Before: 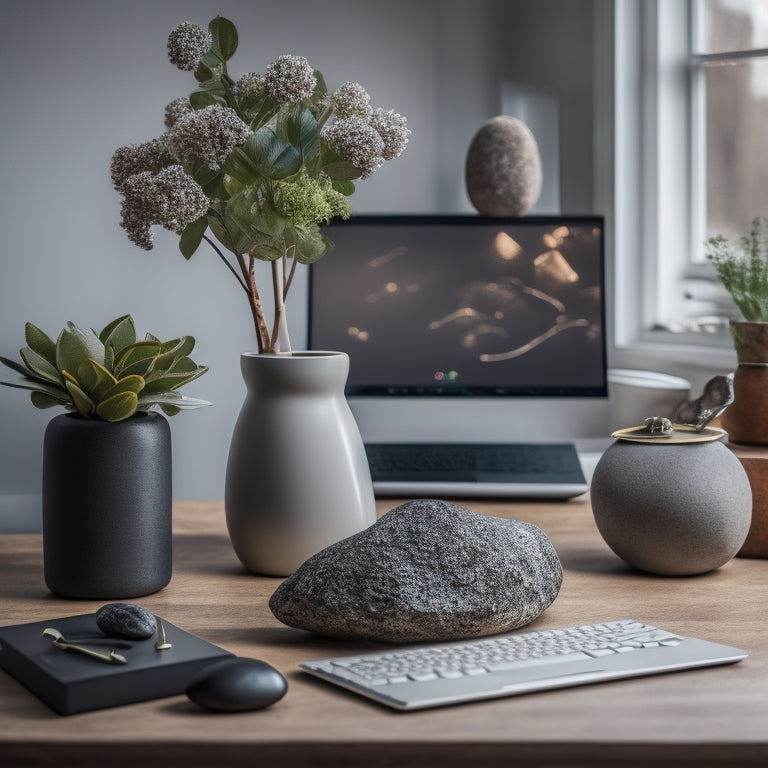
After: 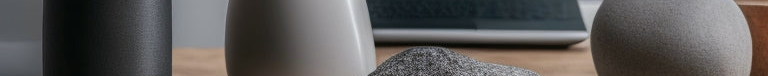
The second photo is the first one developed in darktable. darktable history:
crop and rotate: top 59.084%, bottom 30.916%
exposure: black level correction 0.001, exposure -0.125 EV, compensate exposure bias true, compensate highlight preservation false
color balance: mode lift, gamma, gain (sRGB), lift [1, 0.99, 1.01, 0.992], gamma [1, 1.037, 0.974, 0.963]
